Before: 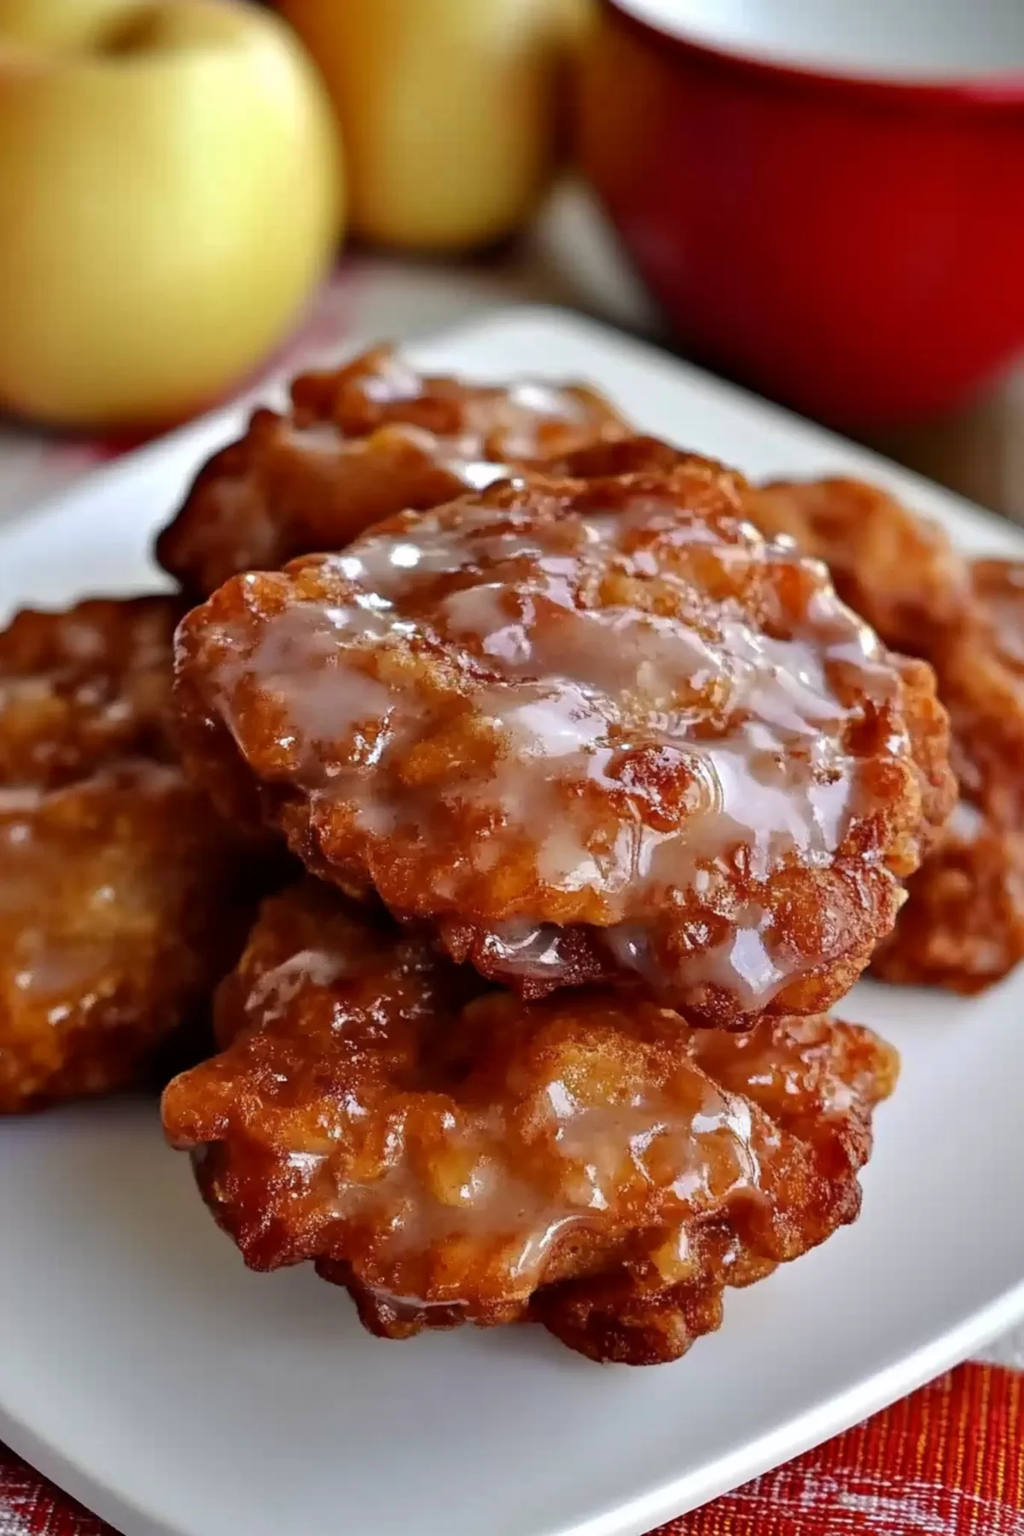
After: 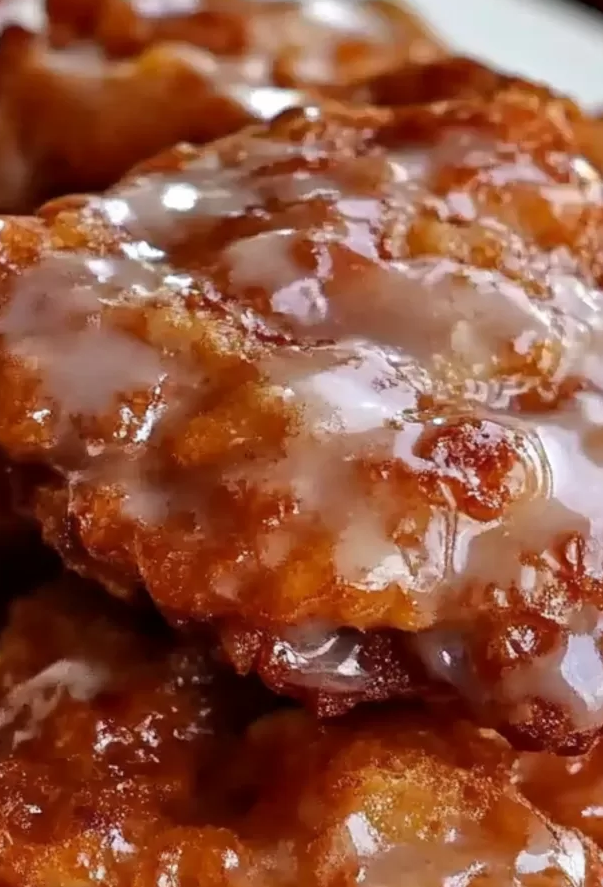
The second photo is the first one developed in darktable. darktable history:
crop: left 24.657%, top 25.271%, right 25.086%, bottom 25.431%
